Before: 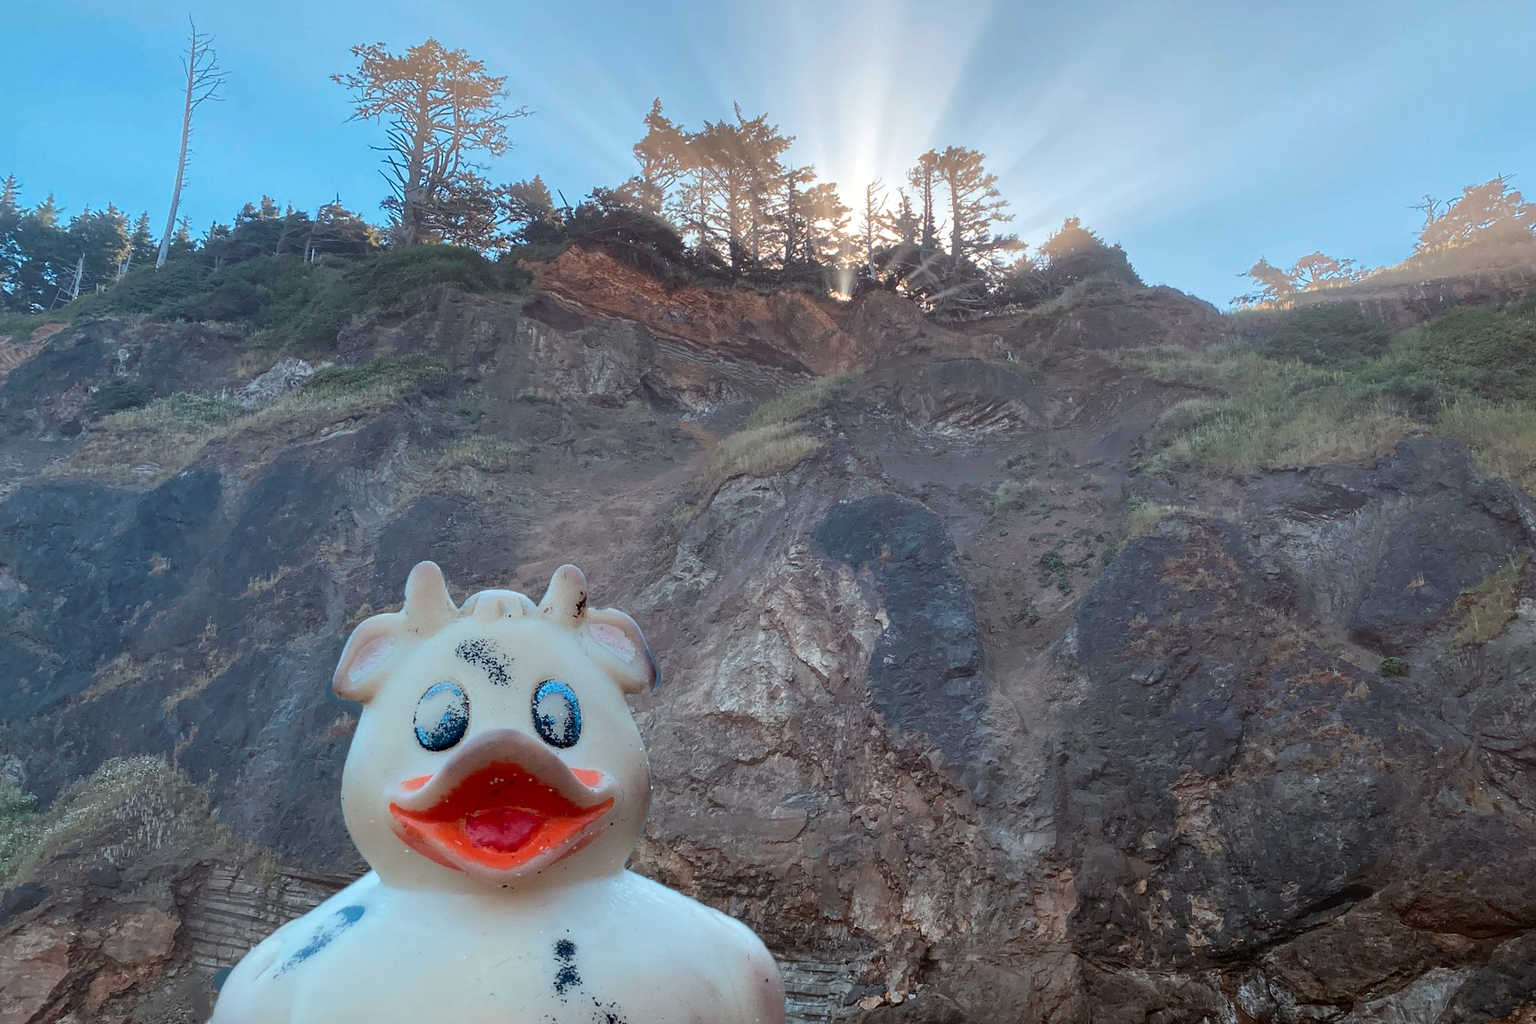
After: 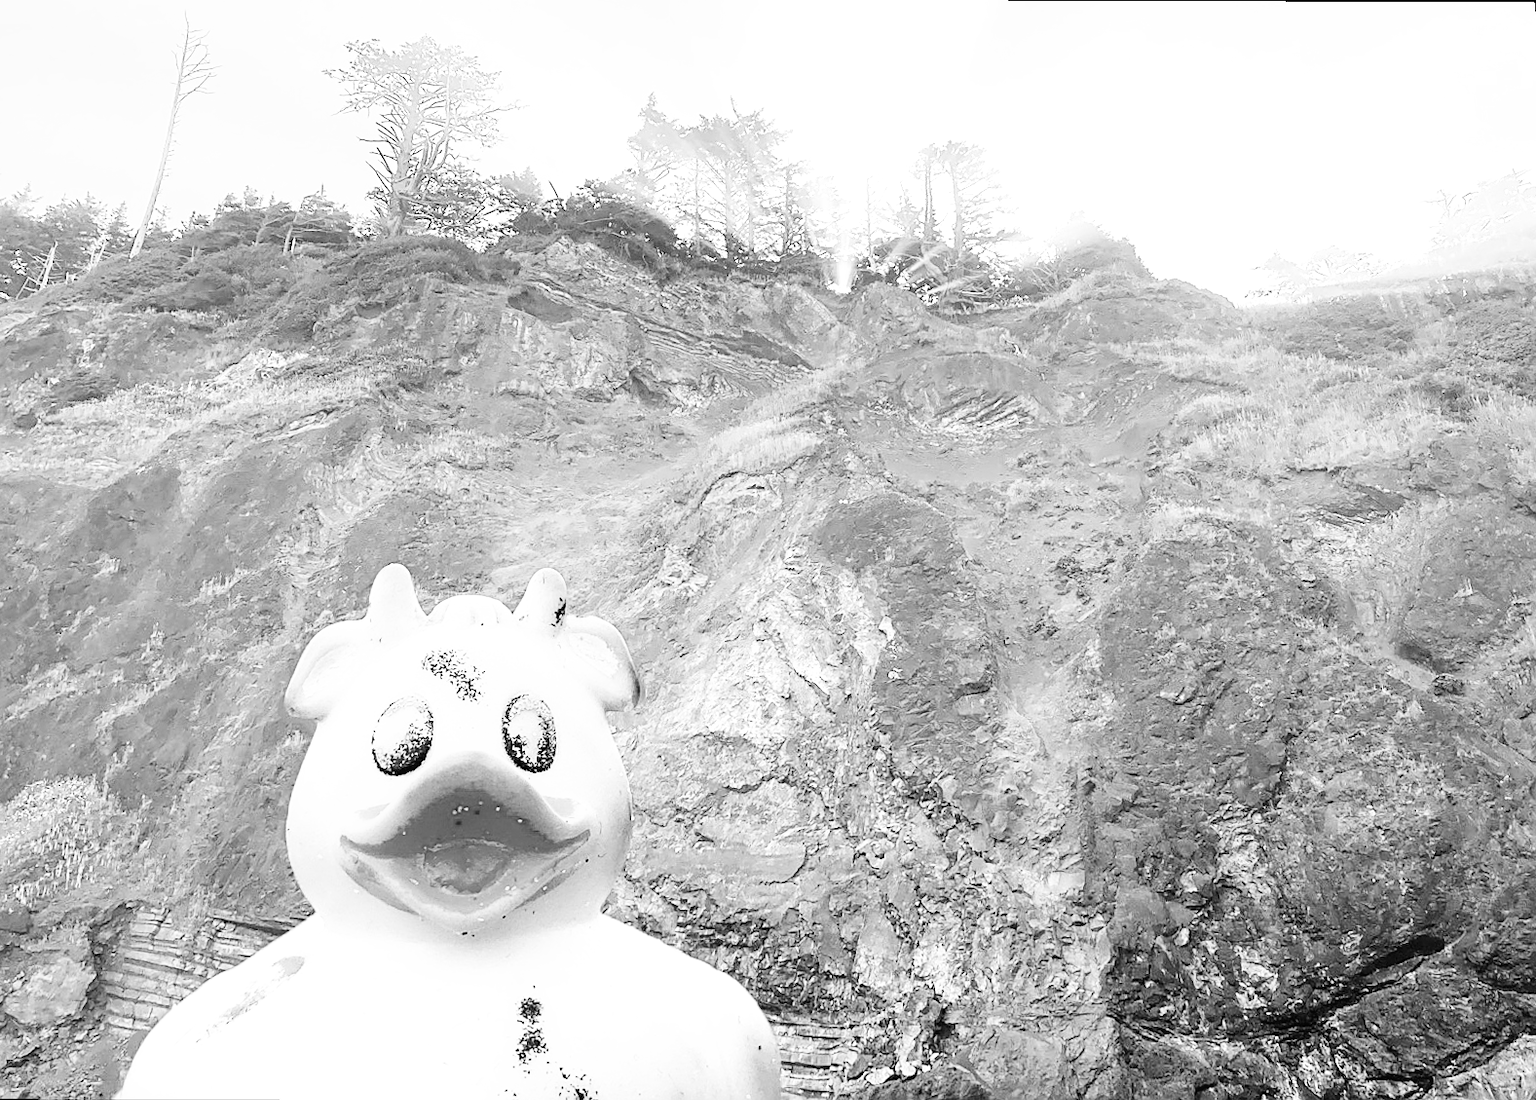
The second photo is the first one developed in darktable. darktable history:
rotate and perspective: rotation 0.215°, lens shift (vertical) -0.139, crop left 0.069, crop right 0.939, crop top 0.002, crop bottom 0.996
exposure: black level correction -0.001, exposure 0.9 EV, compensate exposure bias true, compensate highlight preservation false
sharpen: on, module defaults
monochrome: on, module defaults
base curve: curves: ch0 [(0, 0.003) (0.001, 0.002) (0.006, 0.004) (0.02, 0.022) (0.048, 0.086) (0.094, 0.234) (0.162, 0.431) (0.258, 0.629) (0.385, 0.8) (0.548, 0.918) (0.751, 0.988) (1, 1)], preserve colors none
